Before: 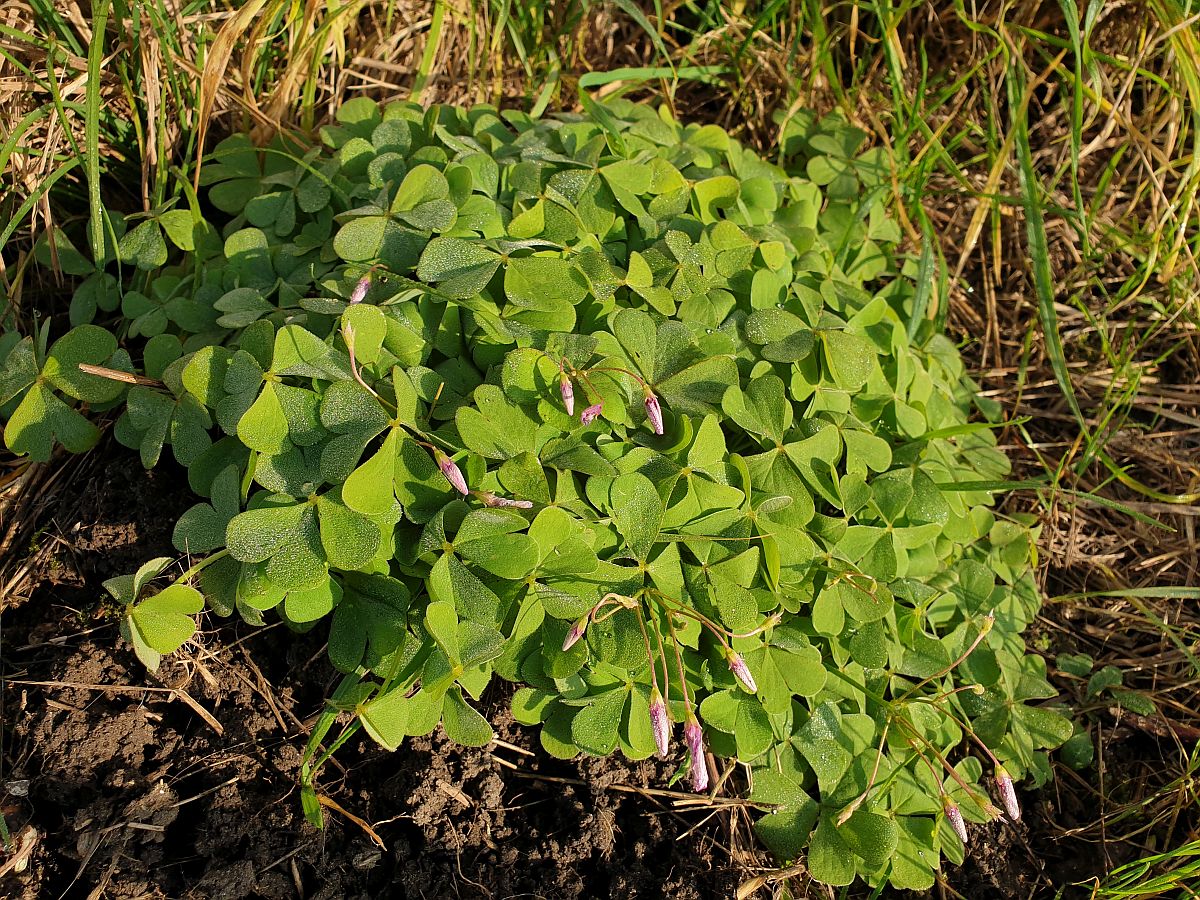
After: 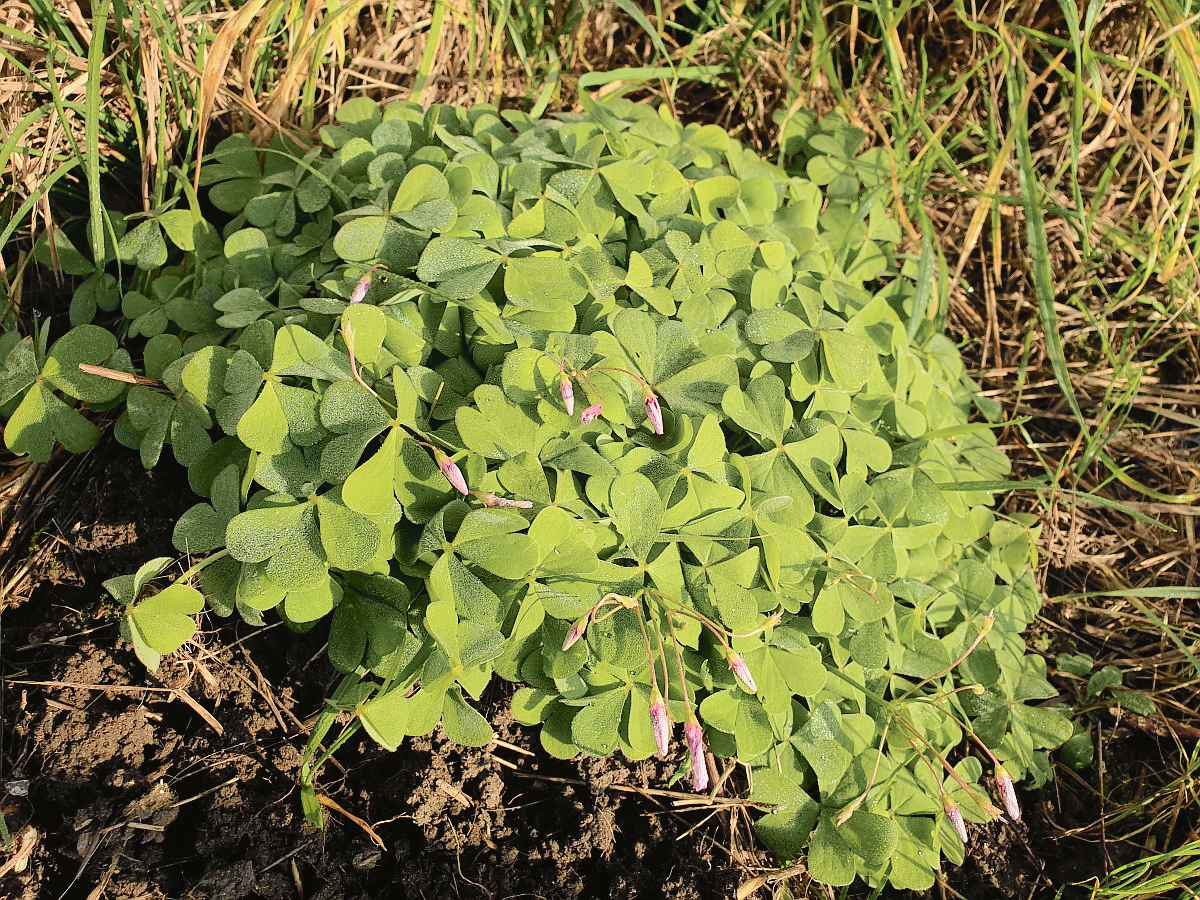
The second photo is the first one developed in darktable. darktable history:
shadows and highlights: shadows -39.4, highlights 62.65, shadows color adjustment 99.13%, highlights color adjustment 0.3%, soften with gaussian
contrast brightness saturation: contrast -0.062, saturation -0.403
tone curve: curves: ch0 [(0, 0) (0.131, 0.135) (0.288, 0.372) (0.451, 0.608) (0.612, 0.739) (0.736, 0.832) (1, 1)]; ch1 [(0, 0) (0.392, 0.398) (0.487, 0.471) (0.496, 0.493) (0.519, 0.531) (0.557, 0.591) (0.581, 0.639) (0.622, 0.711) (1, 1)]; ch2 [(0, 0) (0.388, 0.344) (0.438, 0.425) (0.476, 0.482) (0.502, 0.508) (0.524, 0.531) (0.538, 0.58) (0.58, 0.621) (0.613, 0.679) (0.655, 0.738) (1, 1)], color space Lab, independent channels, preserve colors none
